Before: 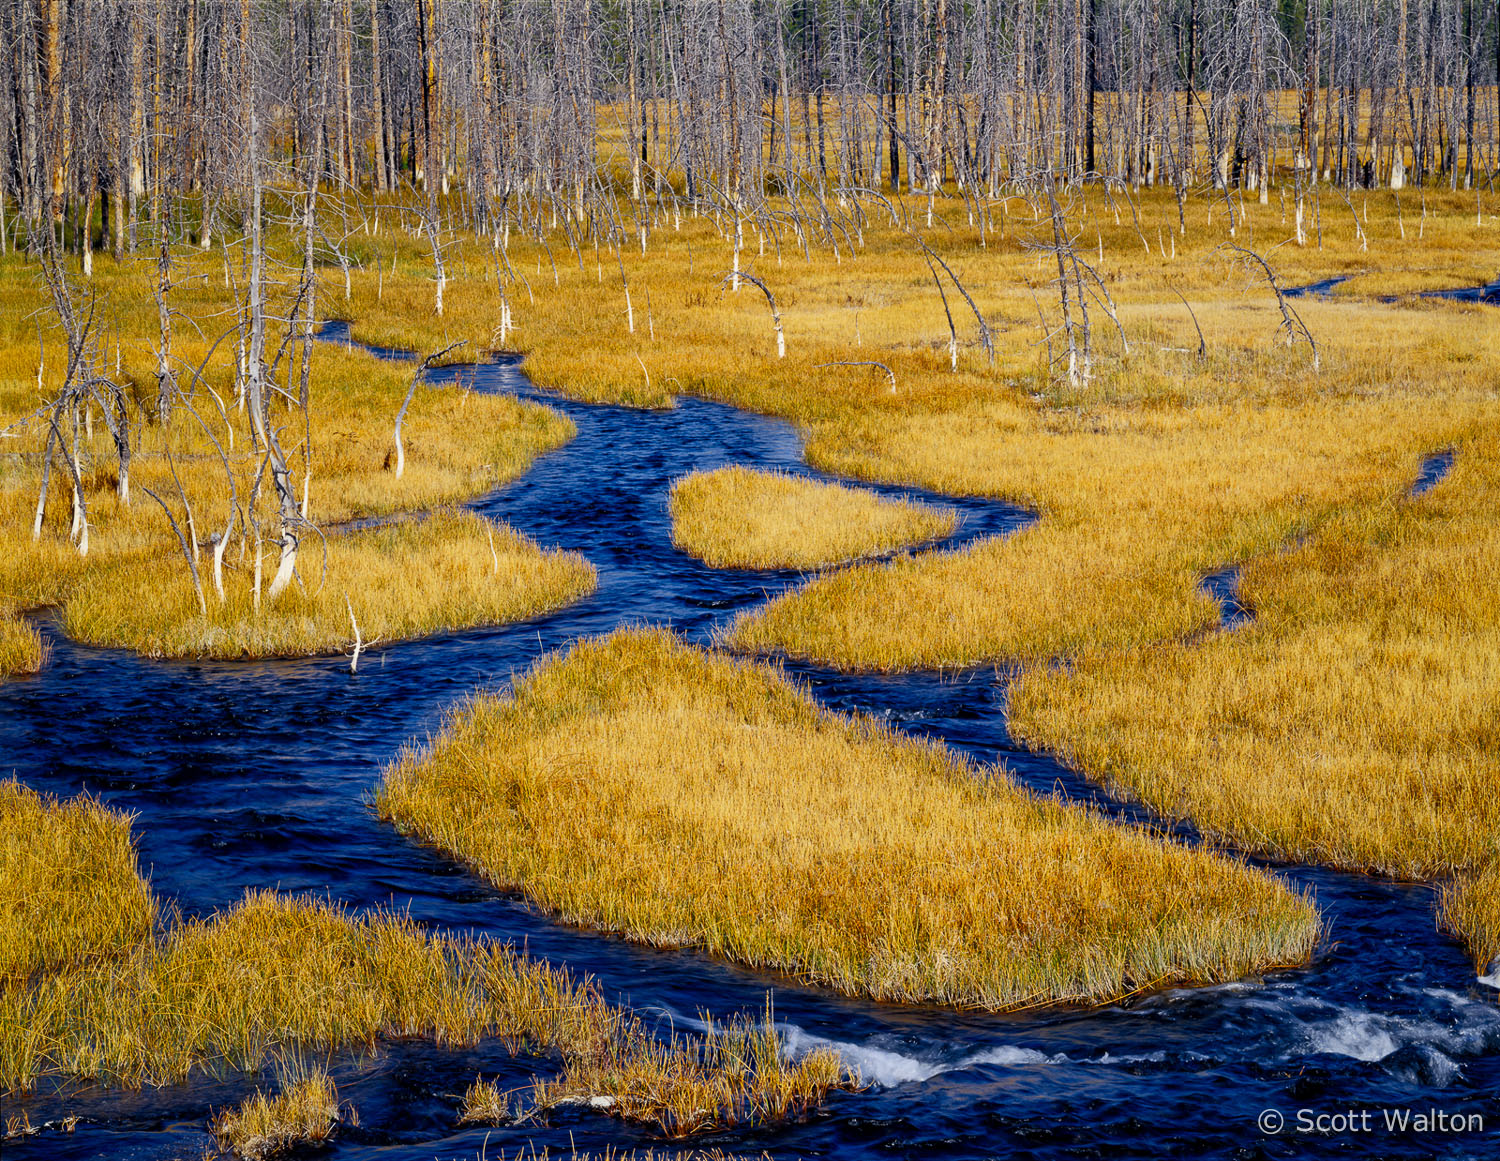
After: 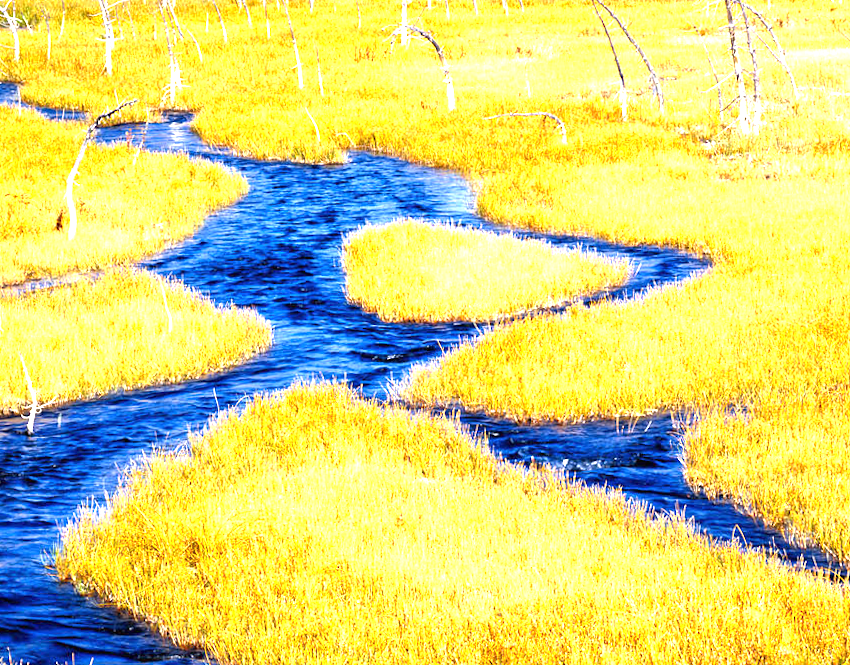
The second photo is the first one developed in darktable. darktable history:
exposure: black level correction 0, exposure 2 EV, compensate highlight preservation false
rotate and perspective: rotation -1.17°, automatic cropping off
crop and rotate: left 22.13%, top 22.054%, right 22.026%, bottom 22.102%
